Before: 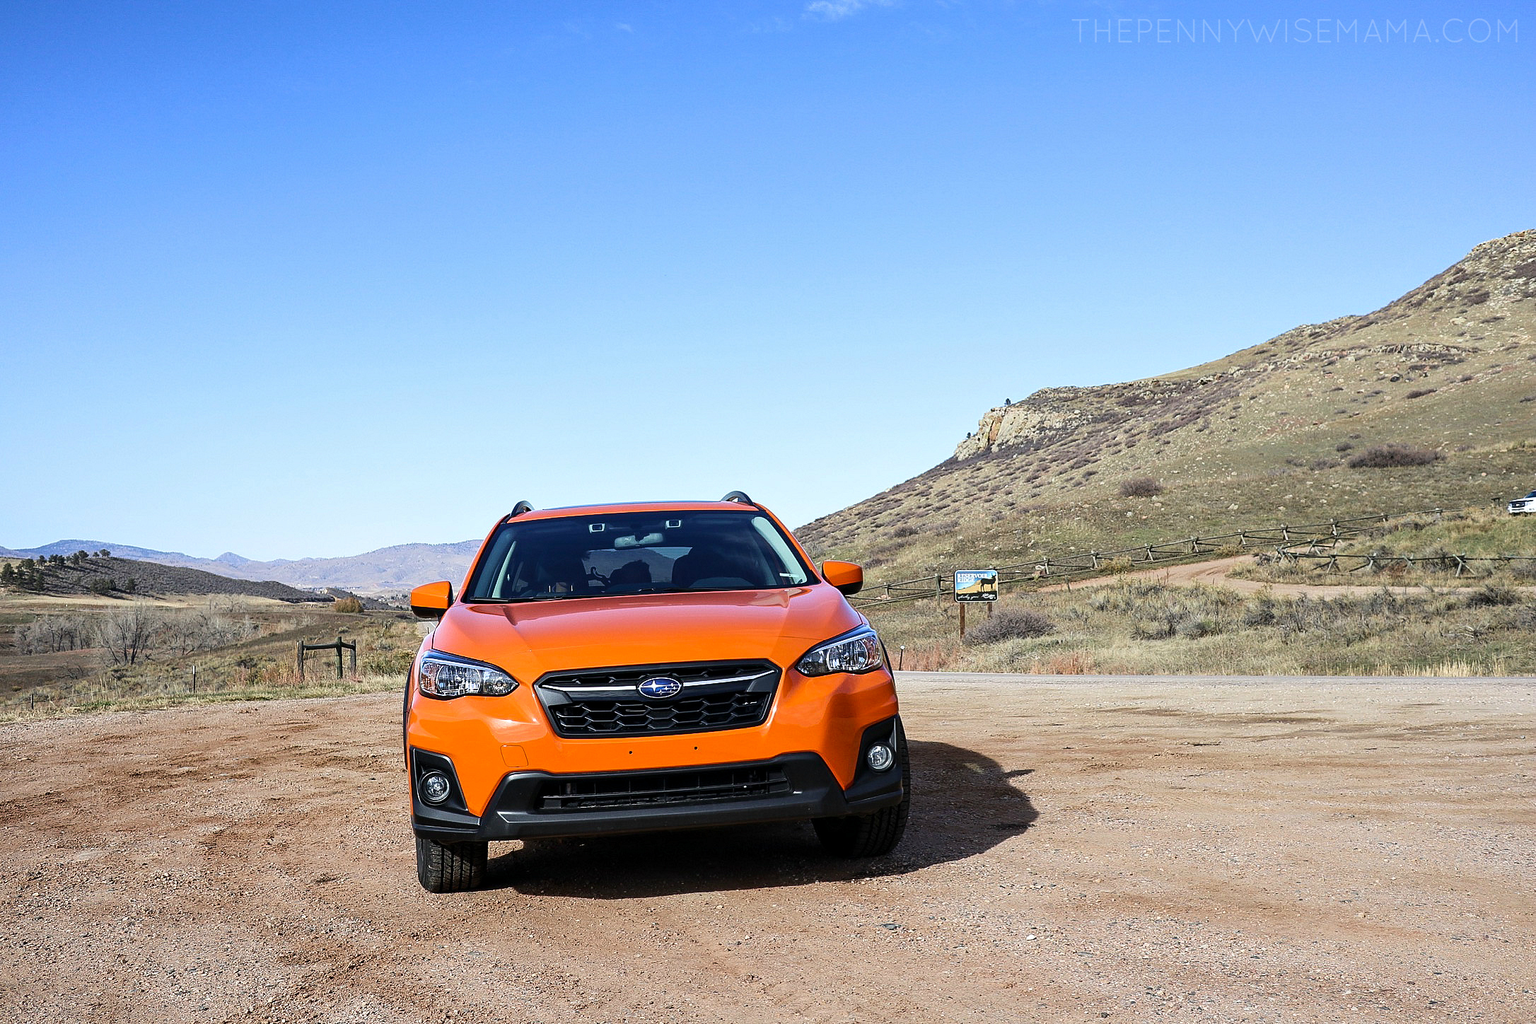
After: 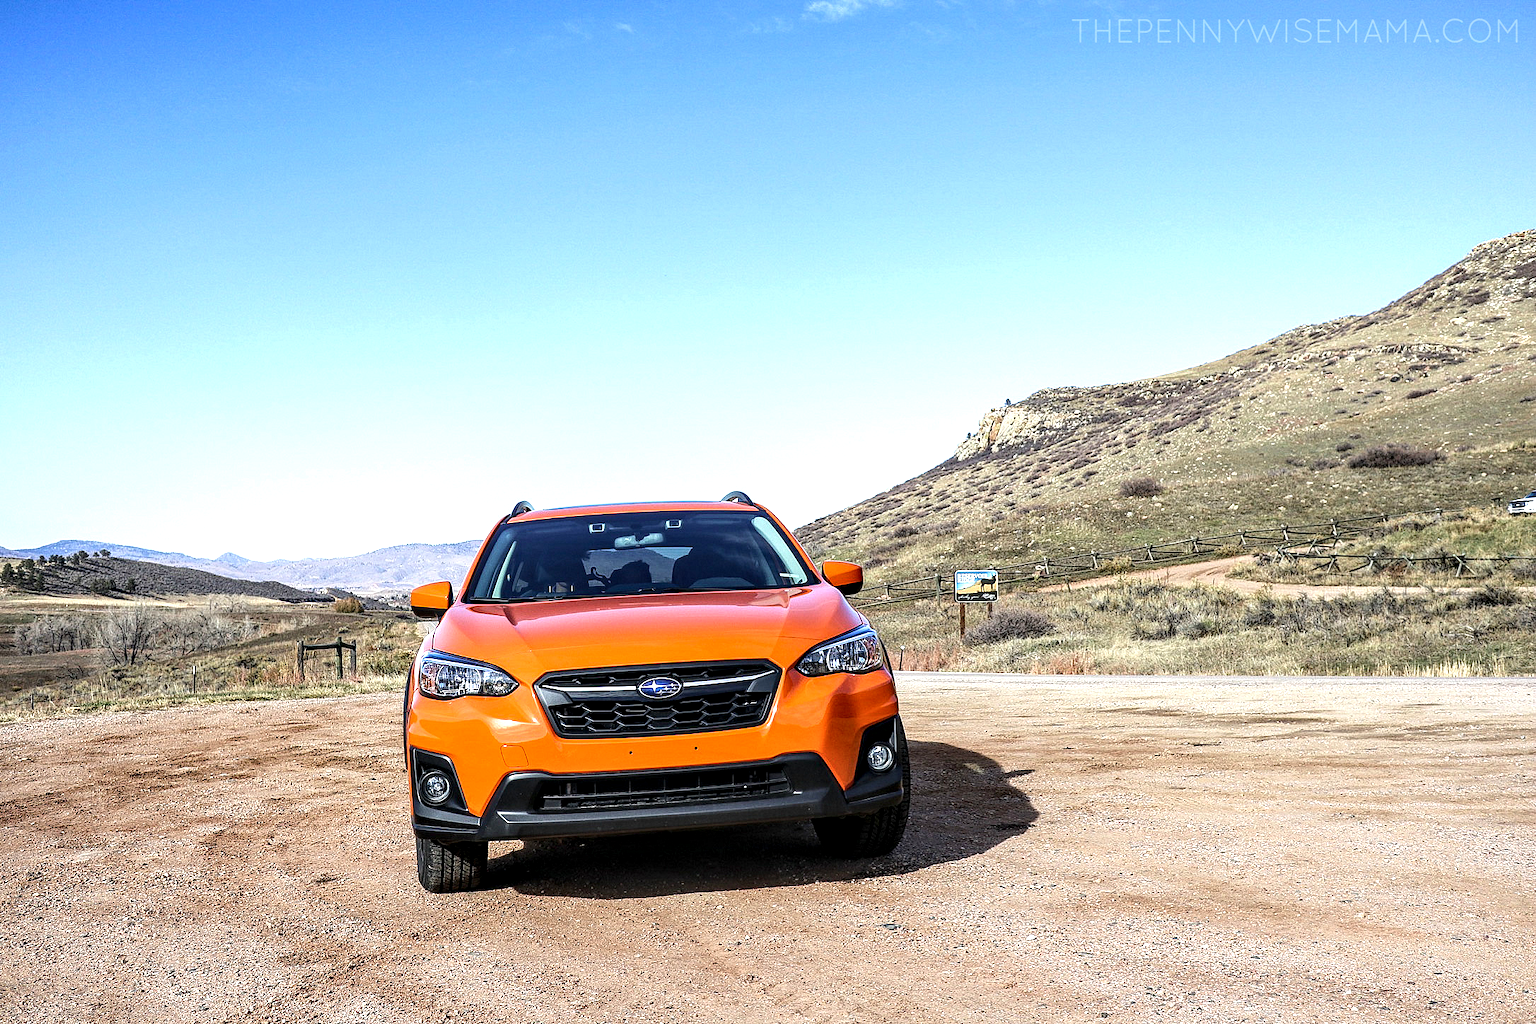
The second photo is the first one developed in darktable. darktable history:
local contrast: detail 150%
exposure: black level correction 0, exposure 0.498 EV, compensate exposure bias true, compensate highlight preservation false
